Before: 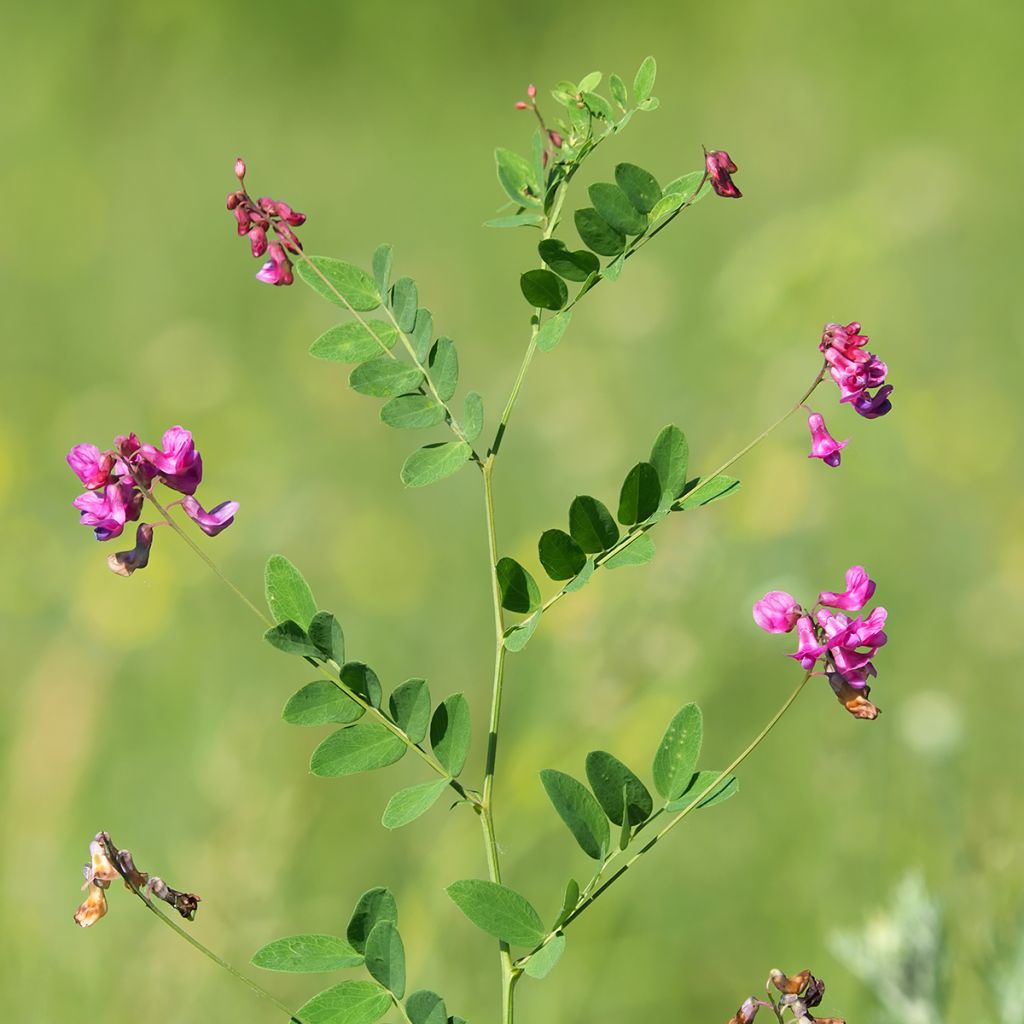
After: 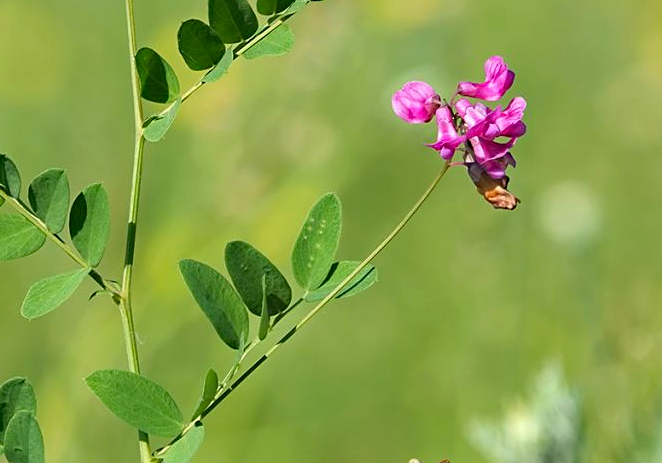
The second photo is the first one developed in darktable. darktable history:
crop and rotate: left 35.334%, top 49.889%, bottom 4.871%
haze removal: strength 0.283, distance 0.253, compatibility mode true, adaptive false
sharpen: amount 0.216
